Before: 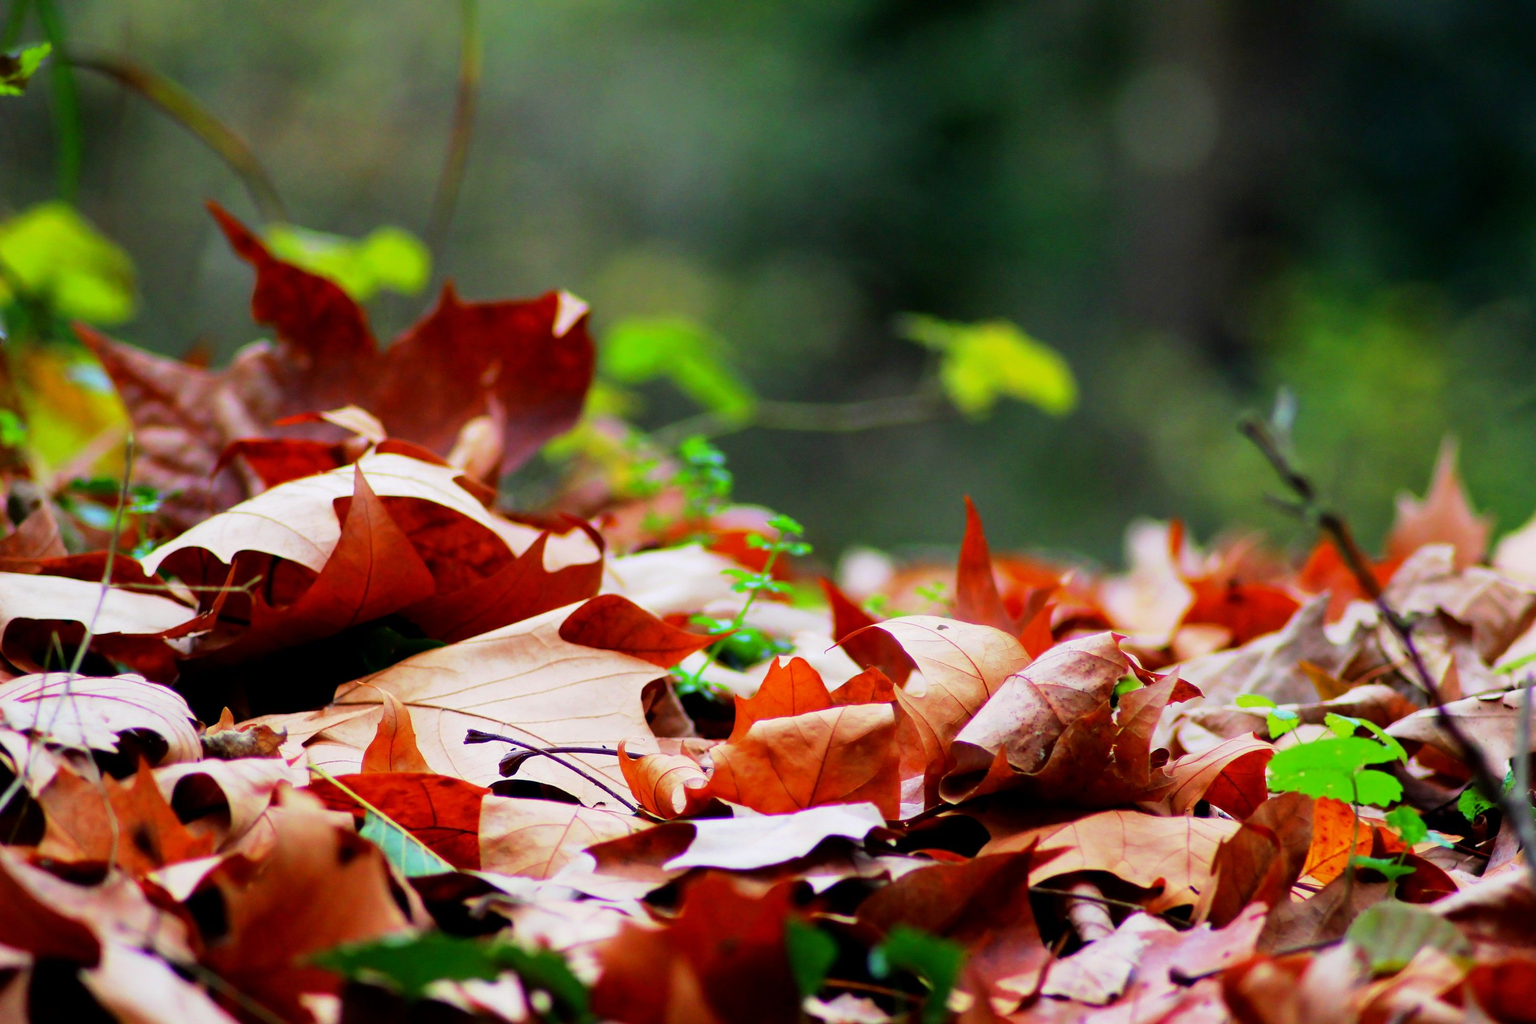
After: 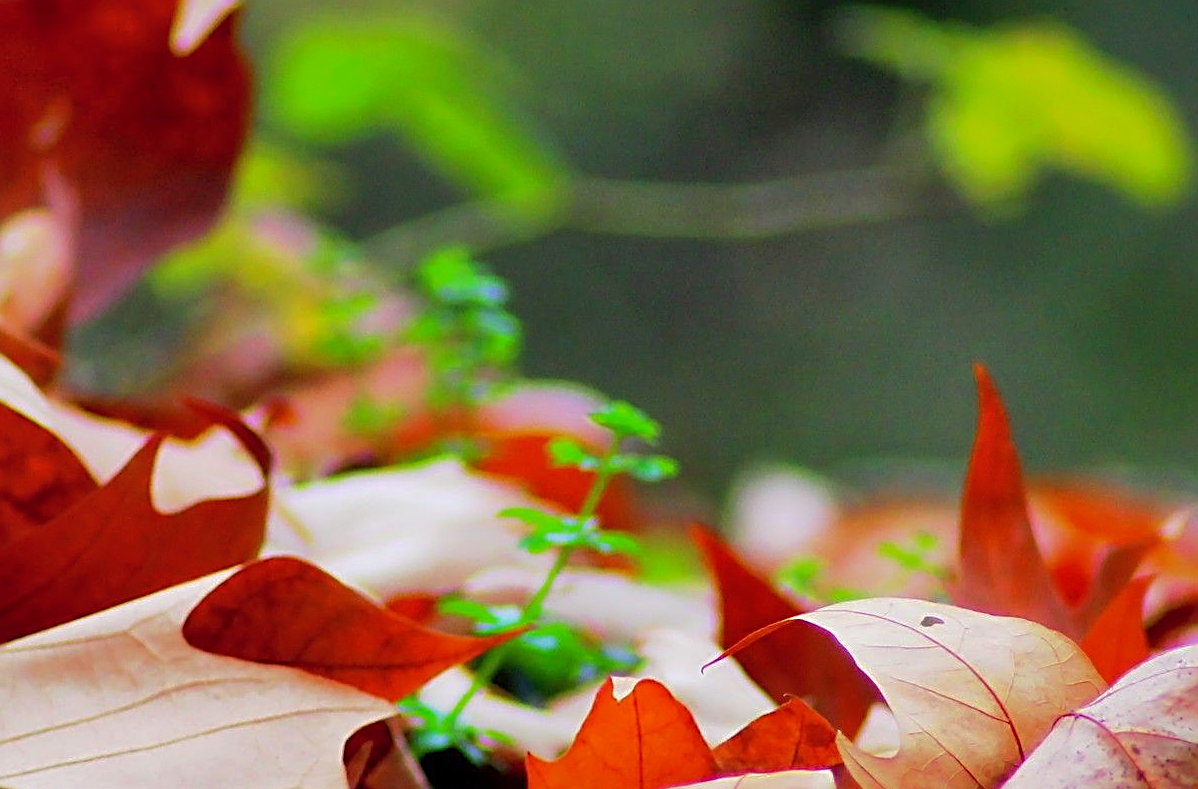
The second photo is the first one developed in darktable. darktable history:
shadows and highlights: on, module defaults
sharpen: radius 2.542, amount 0.642
crop: left 30.331%, top 30.204%, right 29.72%, bottom 30.303%
